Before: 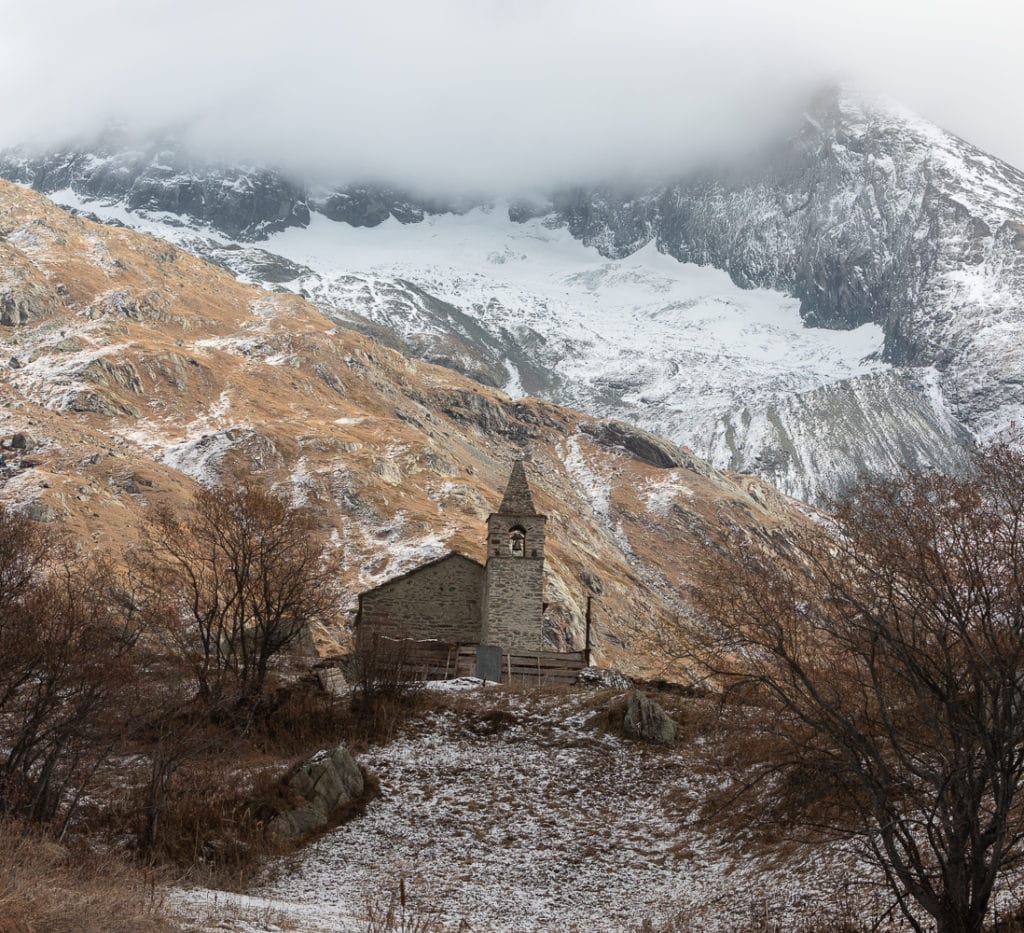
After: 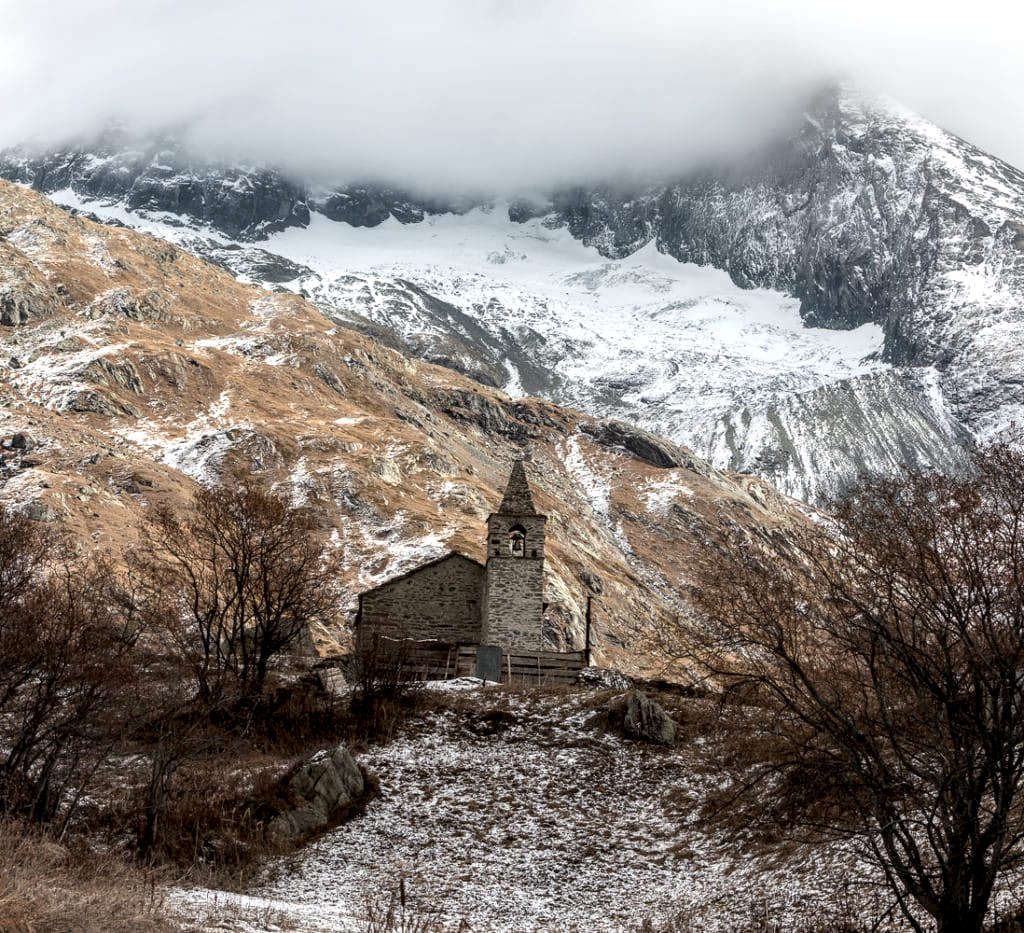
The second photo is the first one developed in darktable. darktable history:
local contrast: highlights 63%, shadows 54%, detail 168%, midtone range 0.509
